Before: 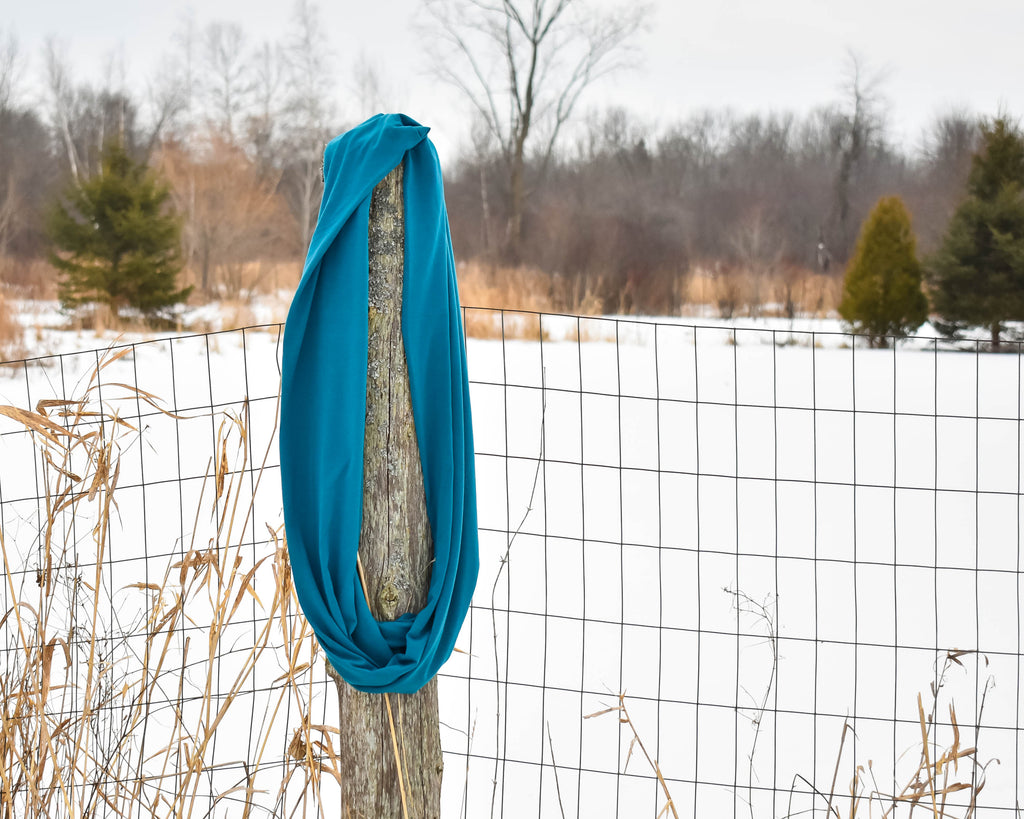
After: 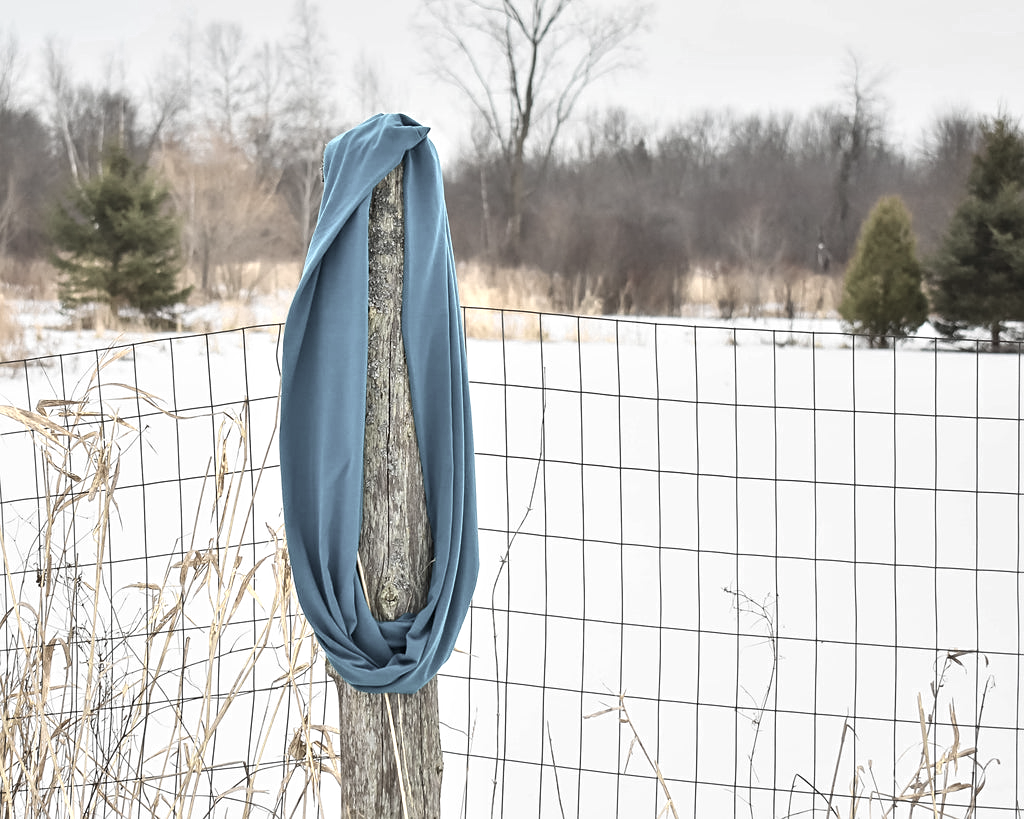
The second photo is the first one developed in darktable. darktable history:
sharpen: amount 0.213
color zones: curves: ch0 [(0.25, 0.667) (0.758, 0.368)]; ch1 [(0.215, 0.245) (0.761, 0.373)]; ch2 [(0.247, 0.554) (0.761, 0.436)]
